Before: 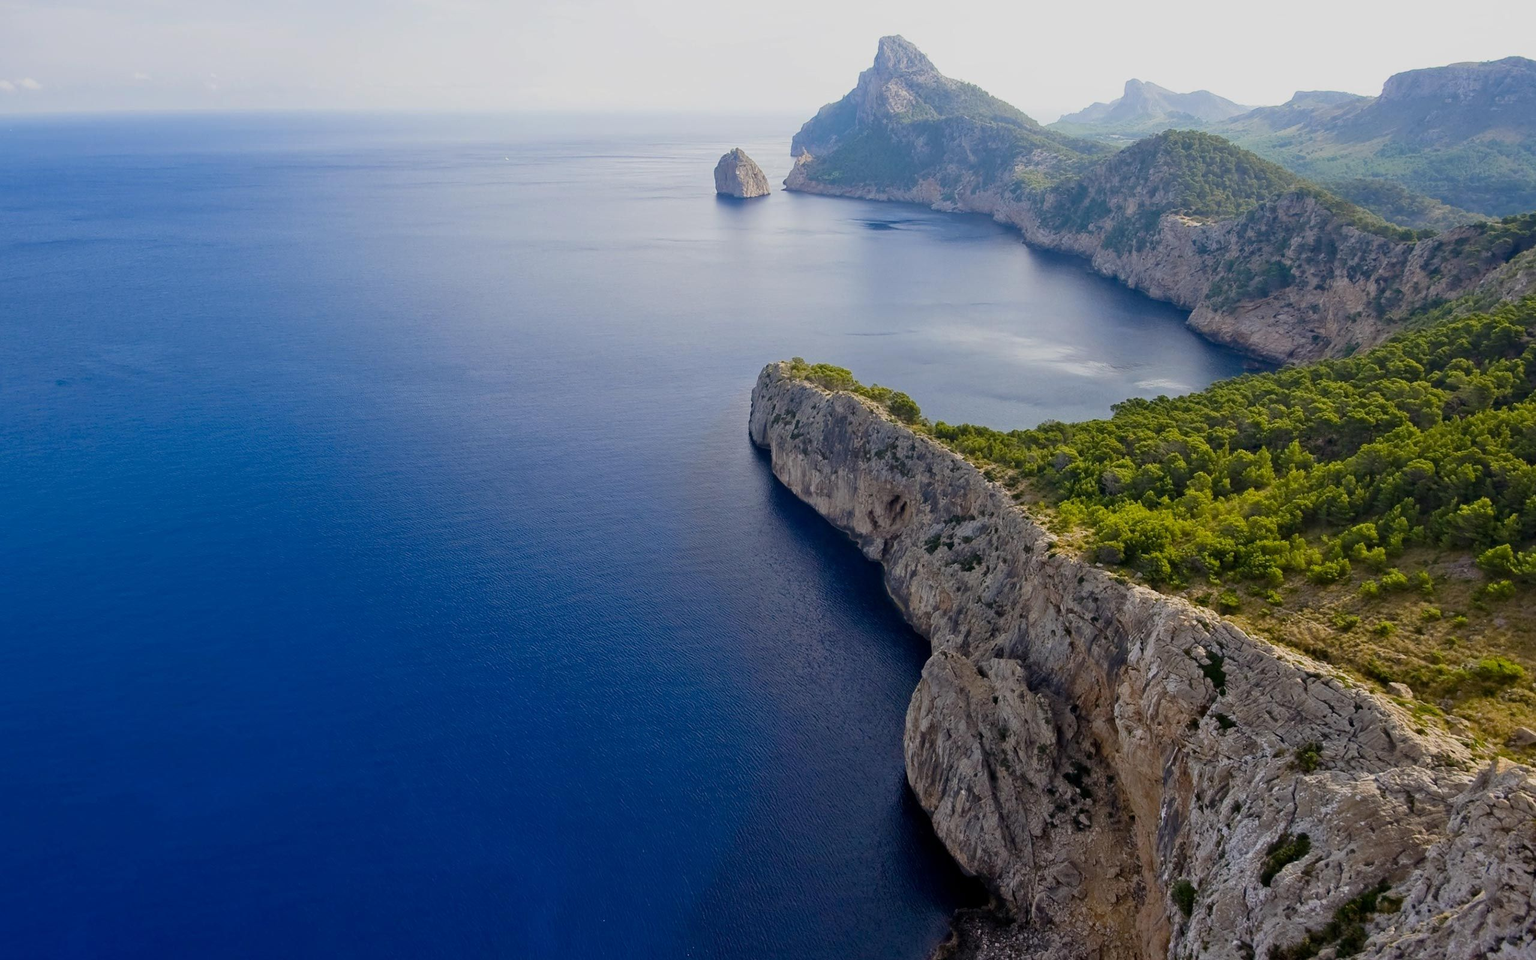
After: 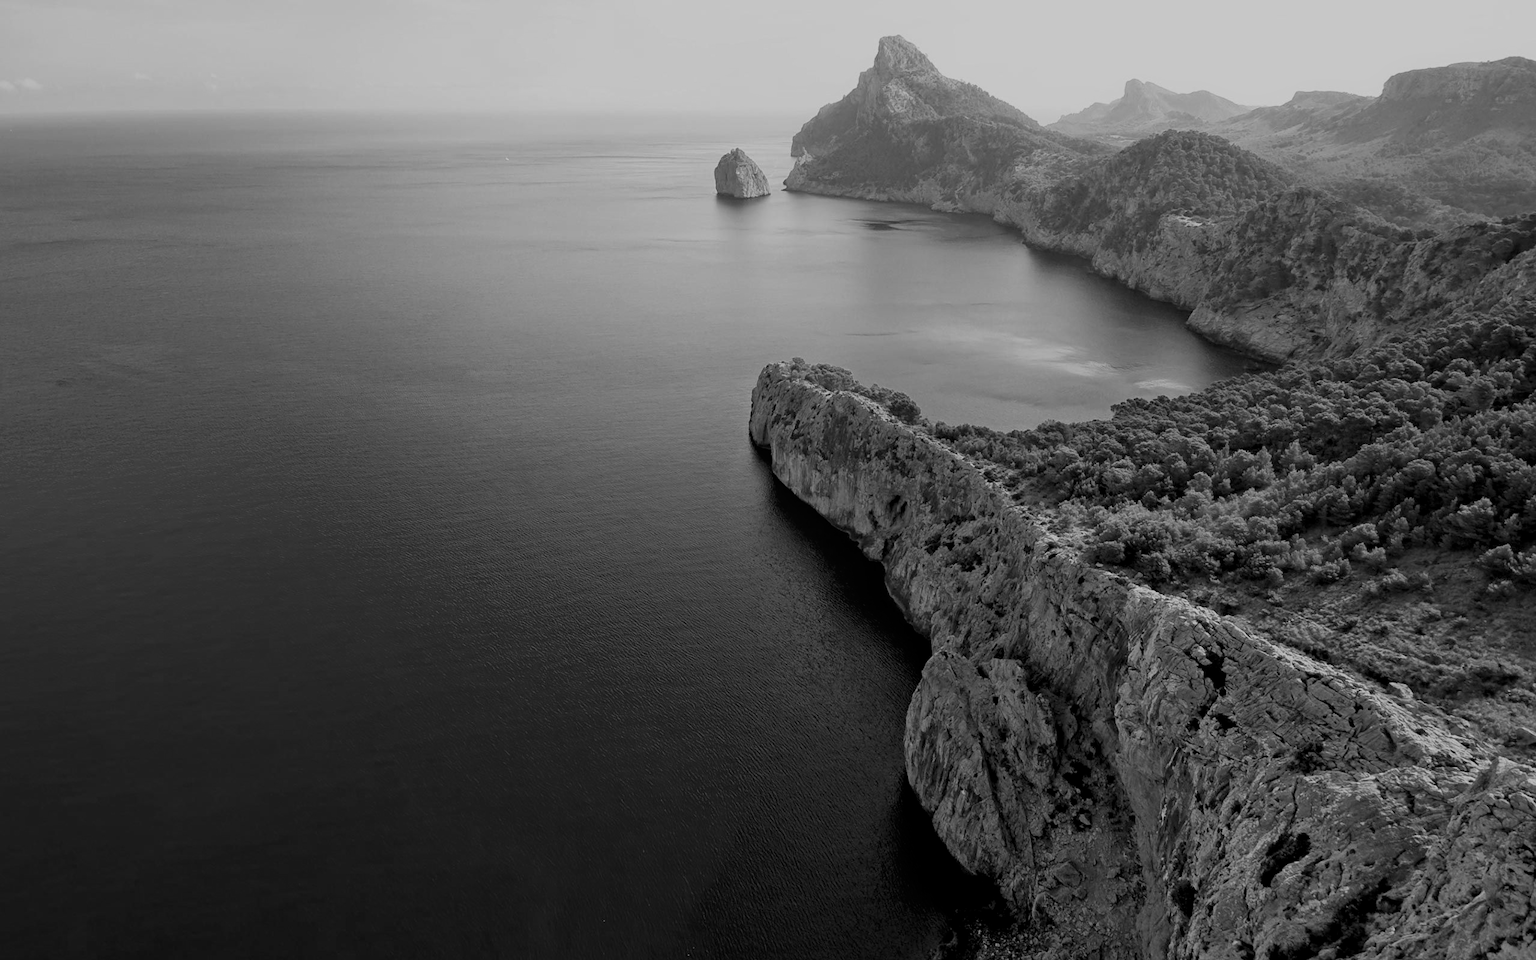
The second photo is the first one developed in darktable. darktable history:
contrast brightness saturation: contrast 0.11, saturation -0.17
color calibration: illuminant as shot in camera, x 0.379, y 0.396, temperature 4138.76 K
monochrome: a 73.58, b 64.21
exposure: black level correction 0.009, exposure -0.159 EV, compensate highlight preservation false
